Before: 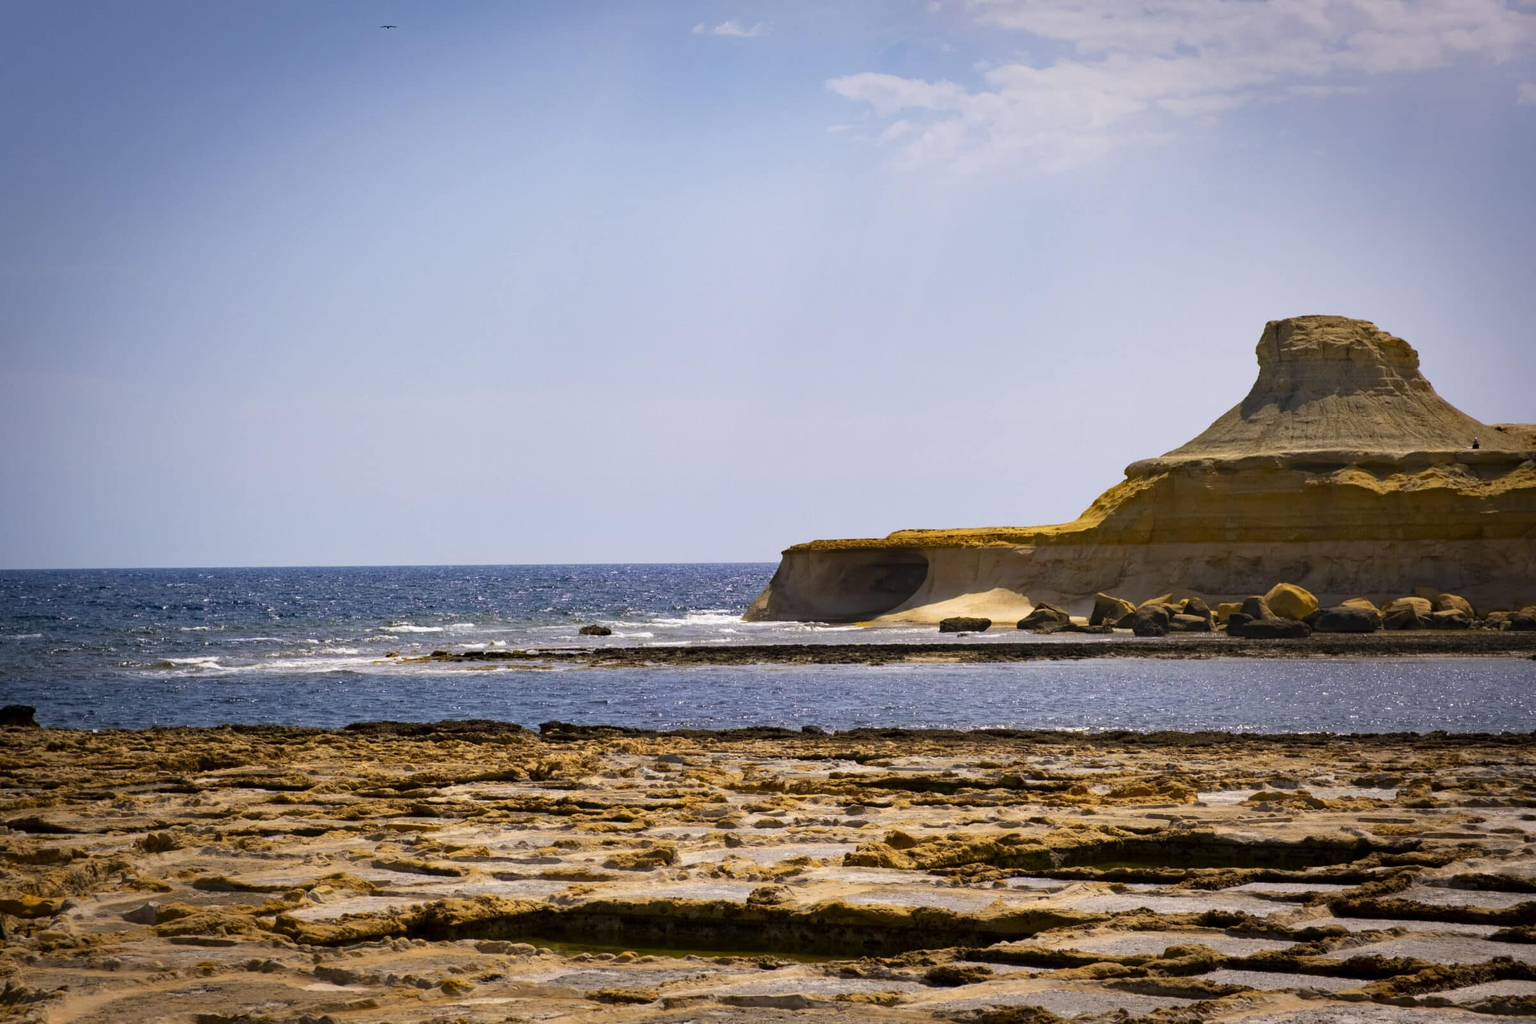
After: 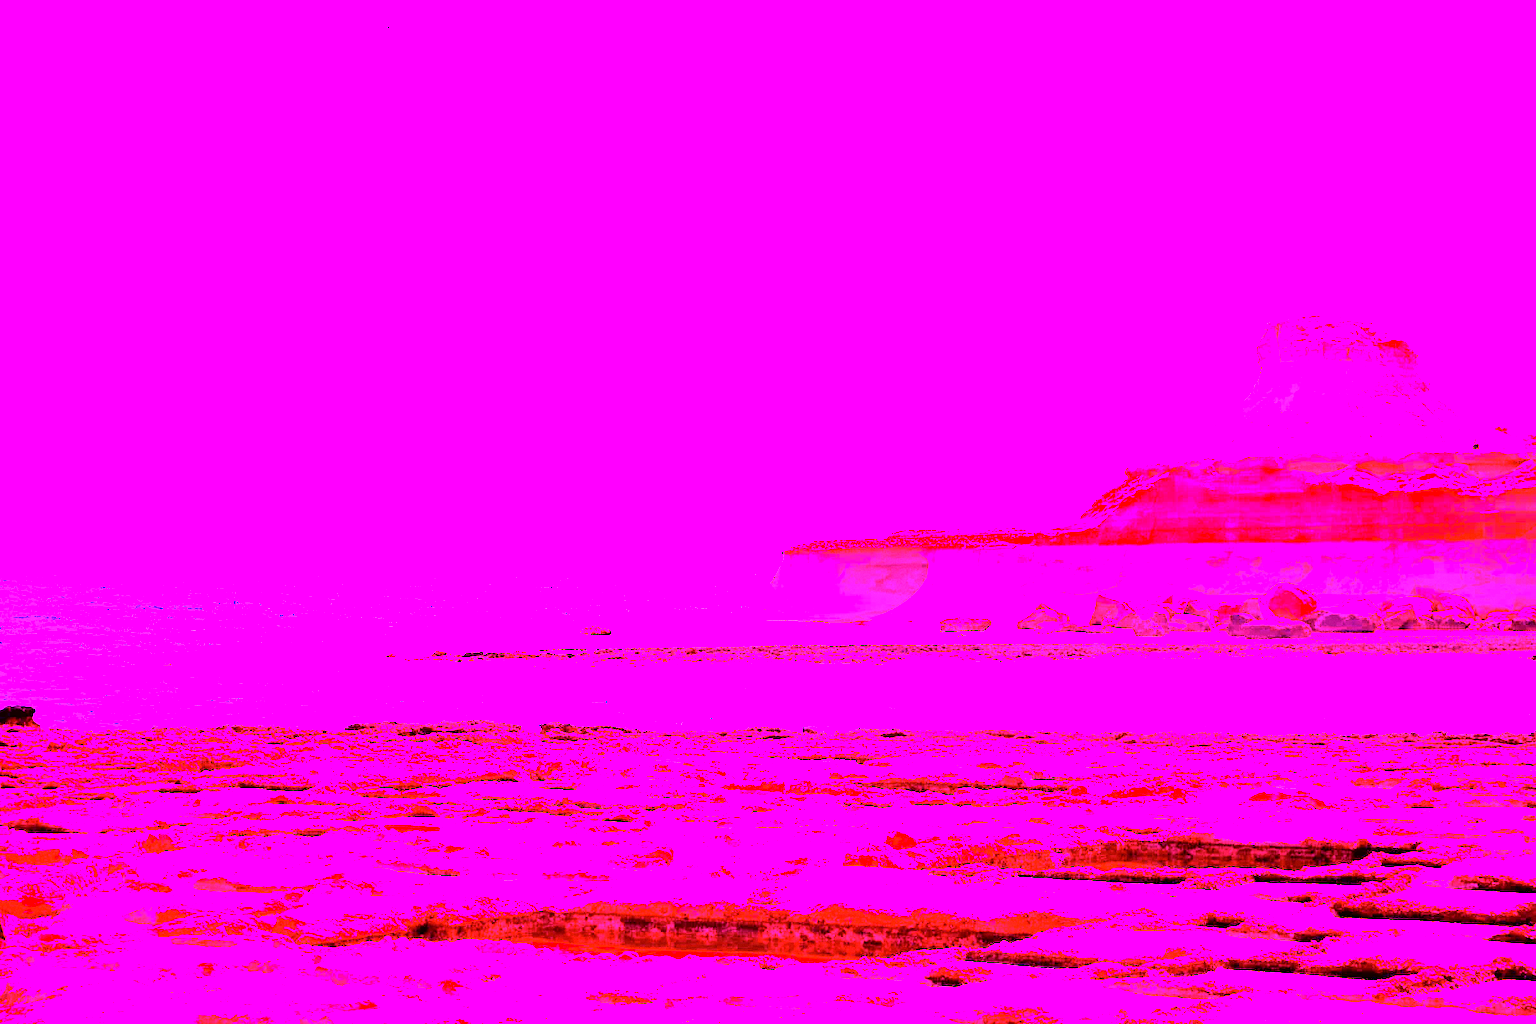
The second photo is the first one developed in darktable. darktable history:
color correction: highlights a* 10.21, highlights b* 9.79, shadows a* 8.61, shadows b* 7.88, saturation 0.8
white balance: red 8, blue 8
contrast brightness saturation: contrast 0.07, brightness 0.08, saturation 0.18
grain: coarseness 0.09 ISO, strength 10%
